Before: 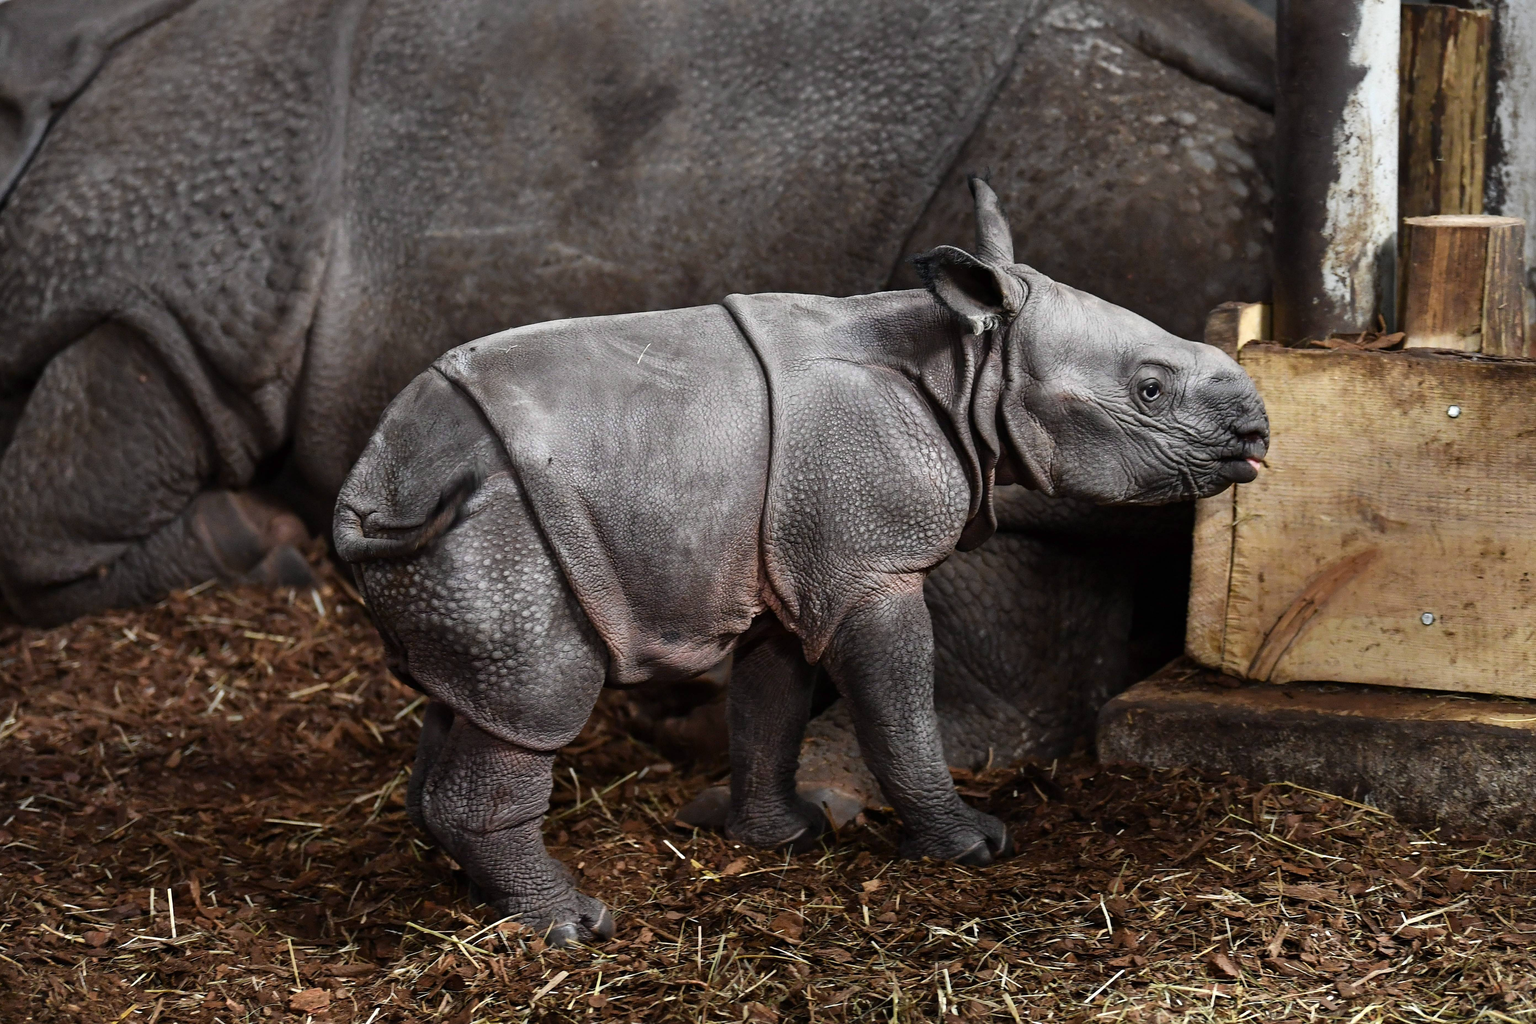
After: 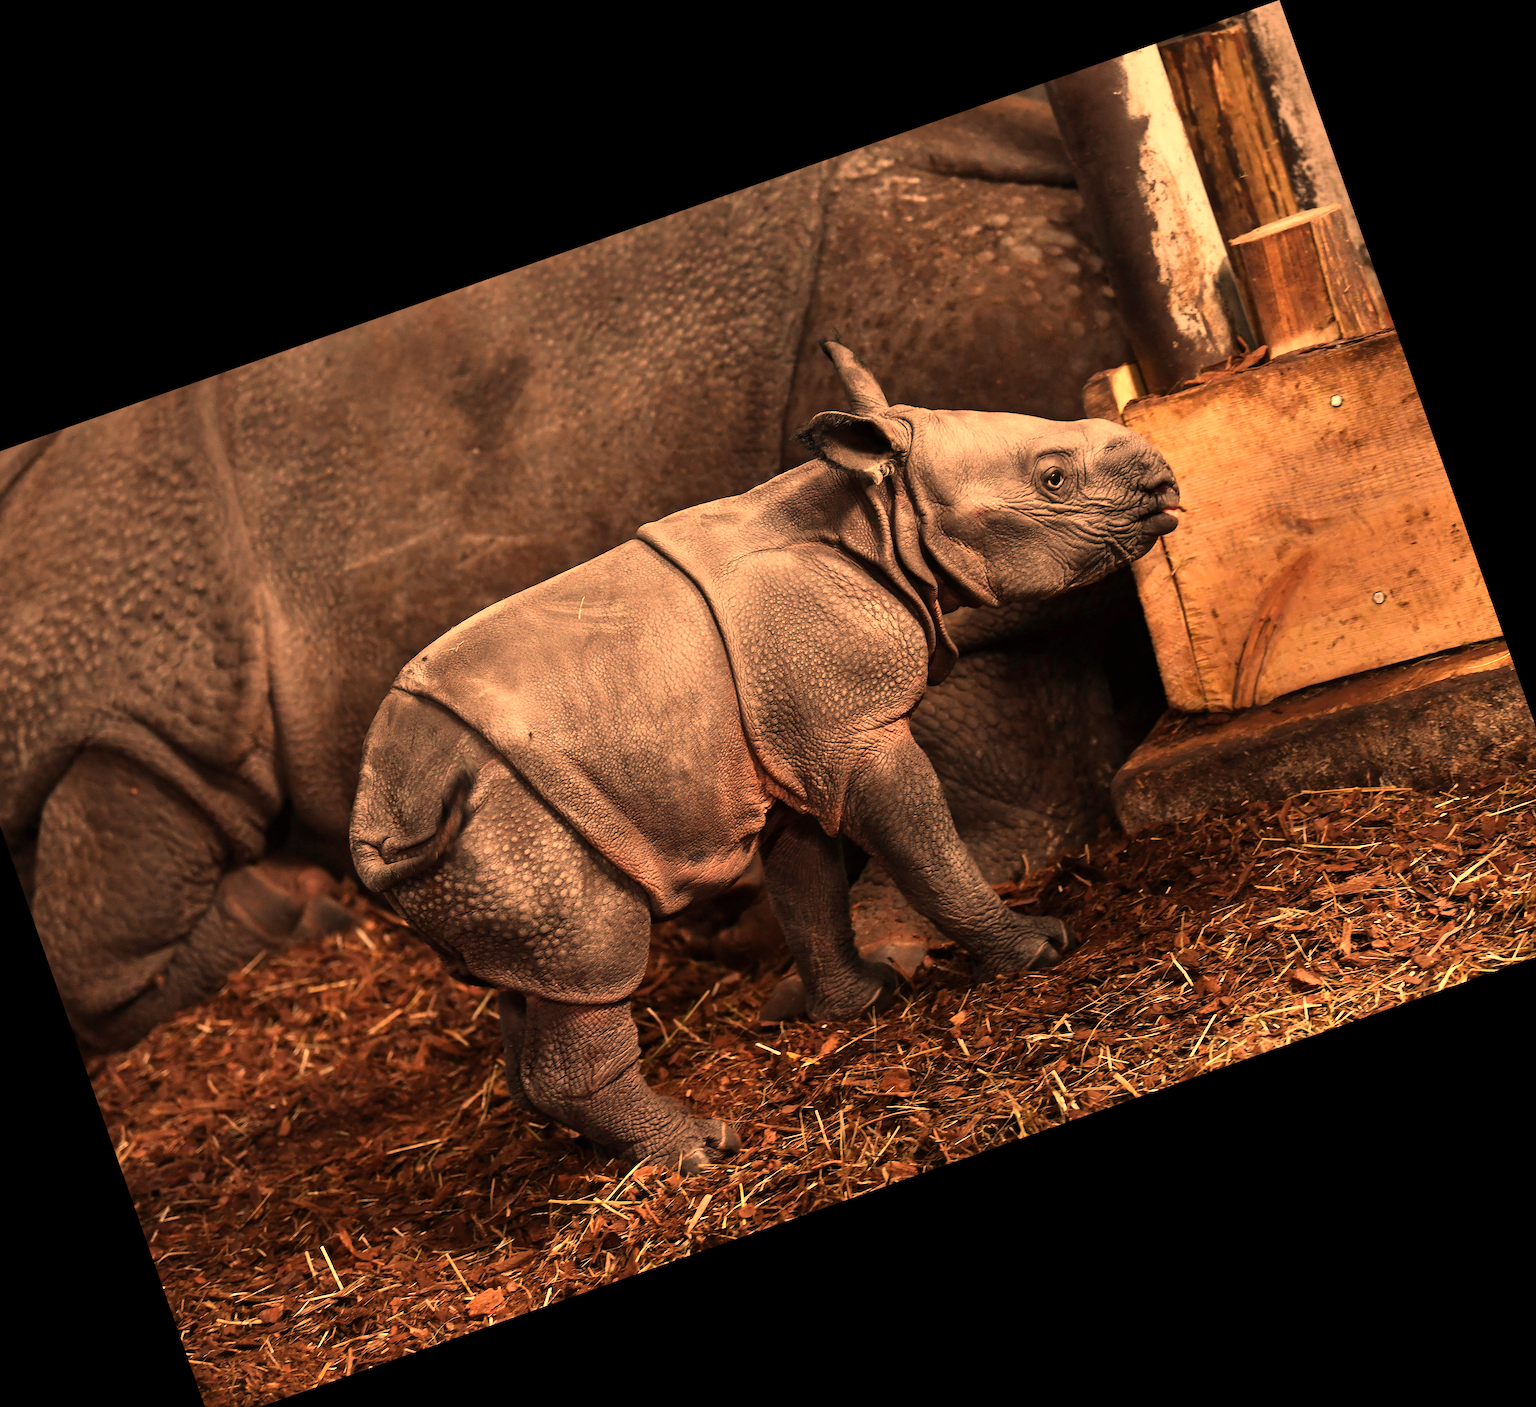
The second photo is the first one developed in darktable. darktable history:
crop and rotate: angle 19.43°, left 6.812%, right 4.125%, bottom 1.087%
white balance: red 1.467, blue 0.684
